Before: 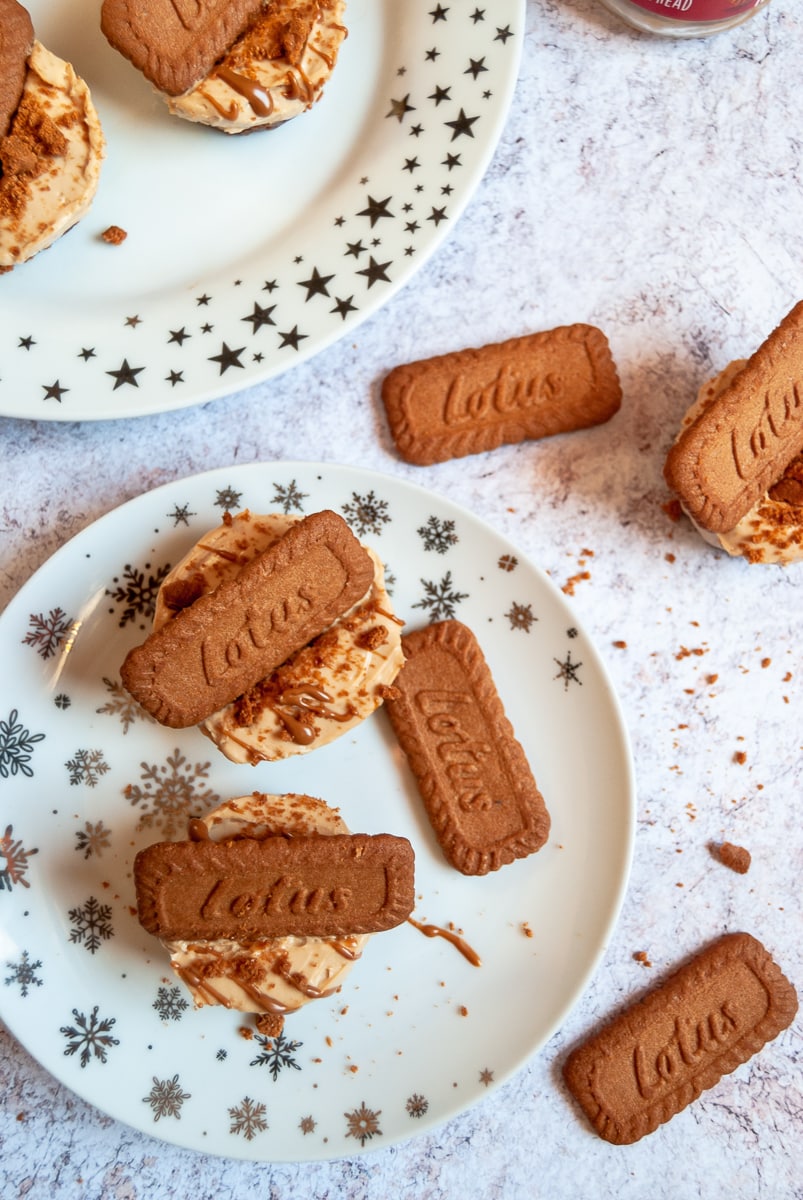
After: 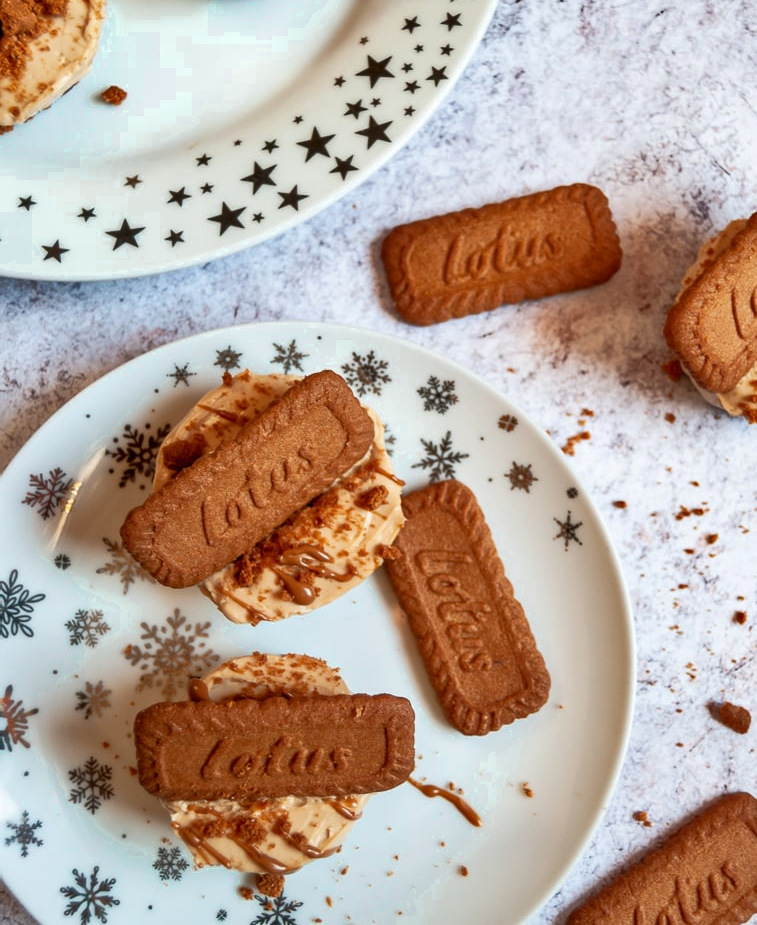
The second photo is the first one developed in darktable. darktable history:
crop and rotate: angle 0.03°, top 11.643%, right 5.651%, bottom 11.189%
shadows and highlights: shadows 60, soften with gaussian
color zones: curves: ch0 [(0.25, 0.5) (0.423, 0.5) (0.443, 0.5) (0.521, 0.756) (0.568, 0.5) (0.576, 0.5) (0.75, 0.5)]; ch1 [(0.25, 0.5) (0.423, 0.5) (0.443, 0.5) (0.539, 0.873) (0.624, 0.565) (0.631, 0.5) (0.75, 0.5)]
